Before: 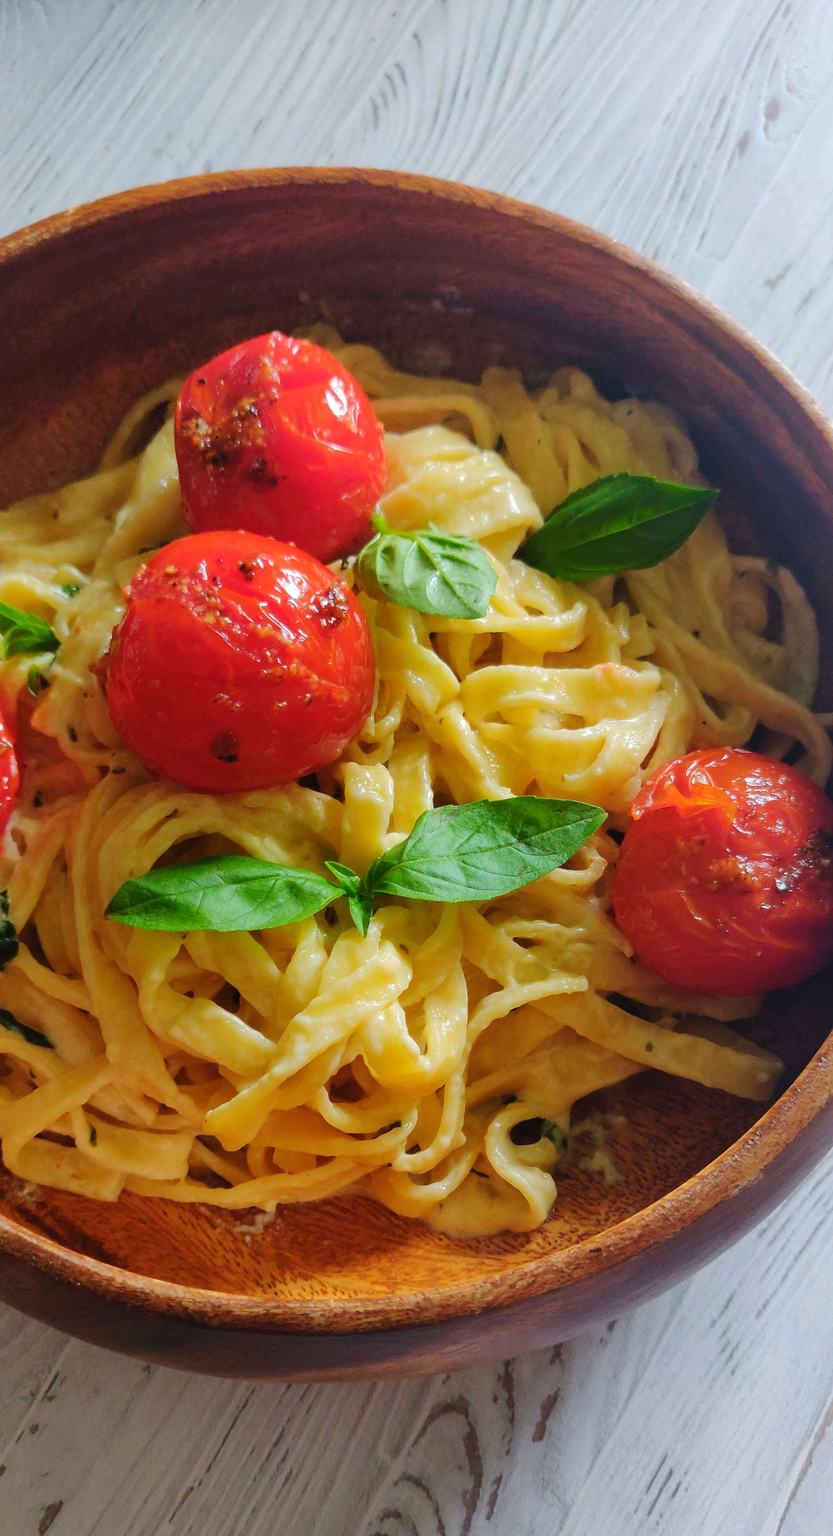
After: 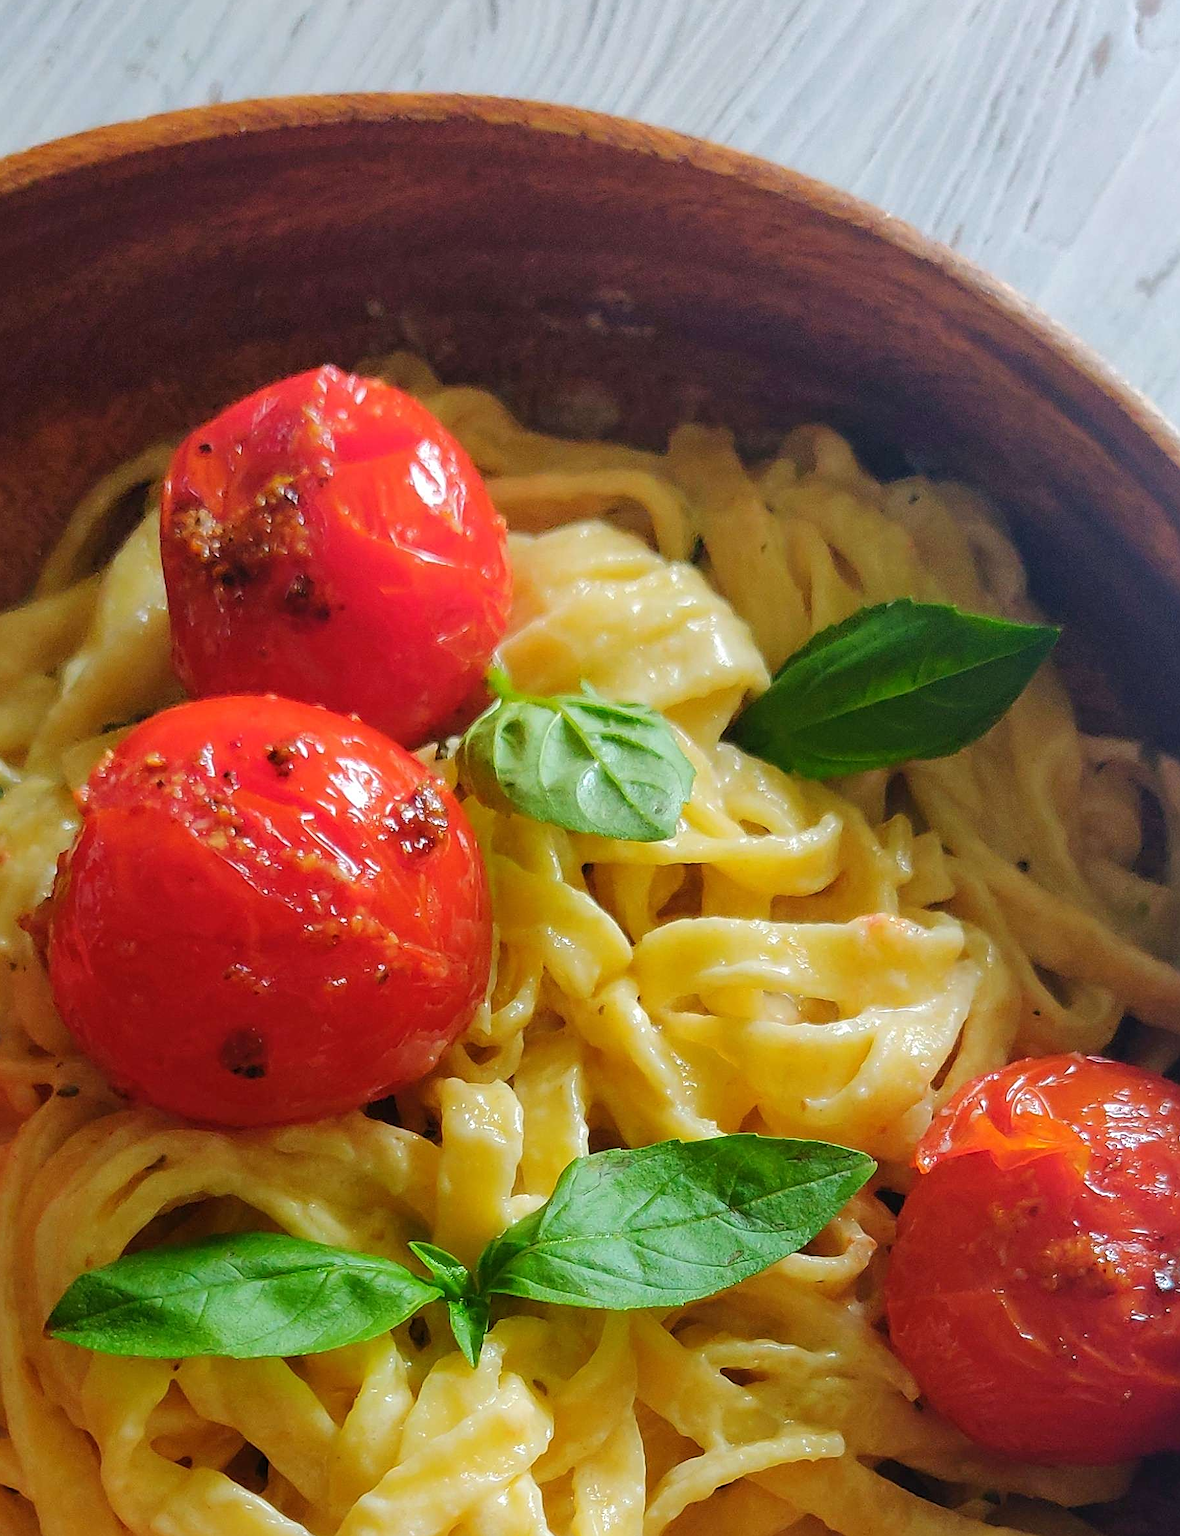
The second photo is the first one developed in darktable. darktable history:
crop and rotate: left 9.345%, top 7.22%, right 4.982%, bottom 32.331%
white balance: emerald 1
sharpen: amount 0.6
